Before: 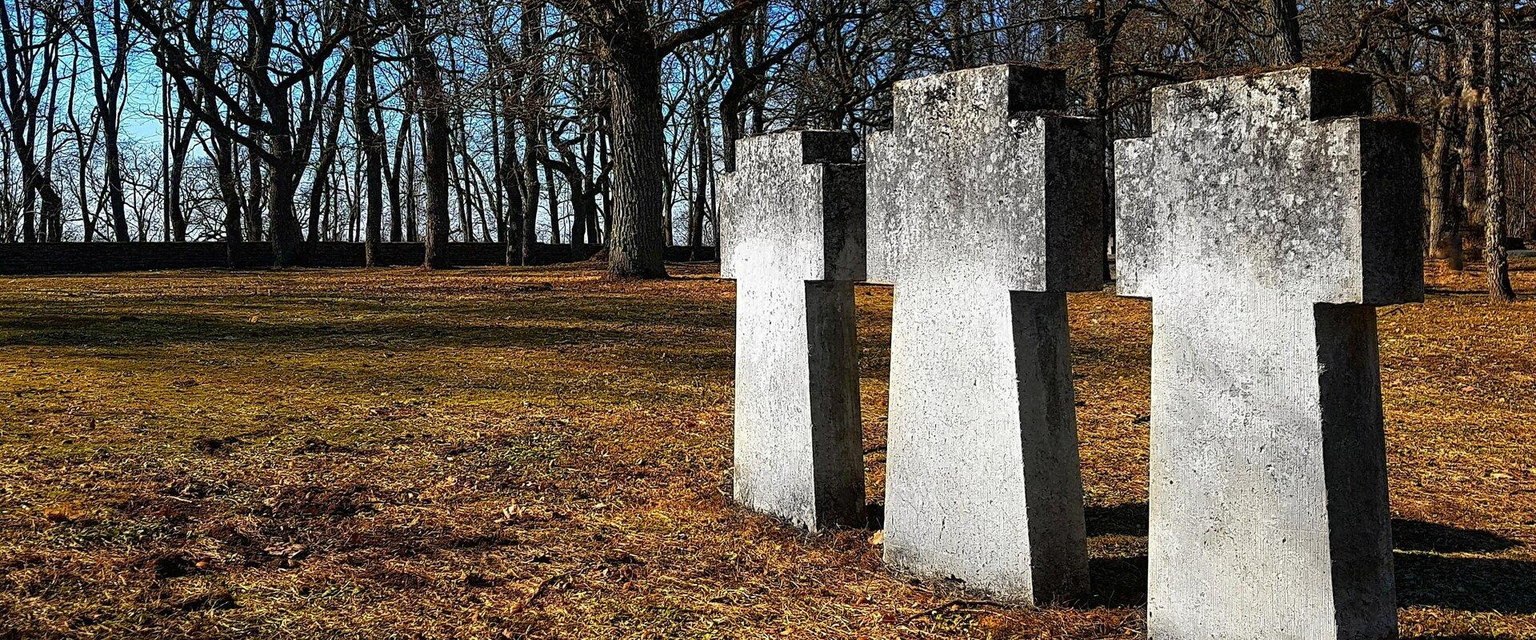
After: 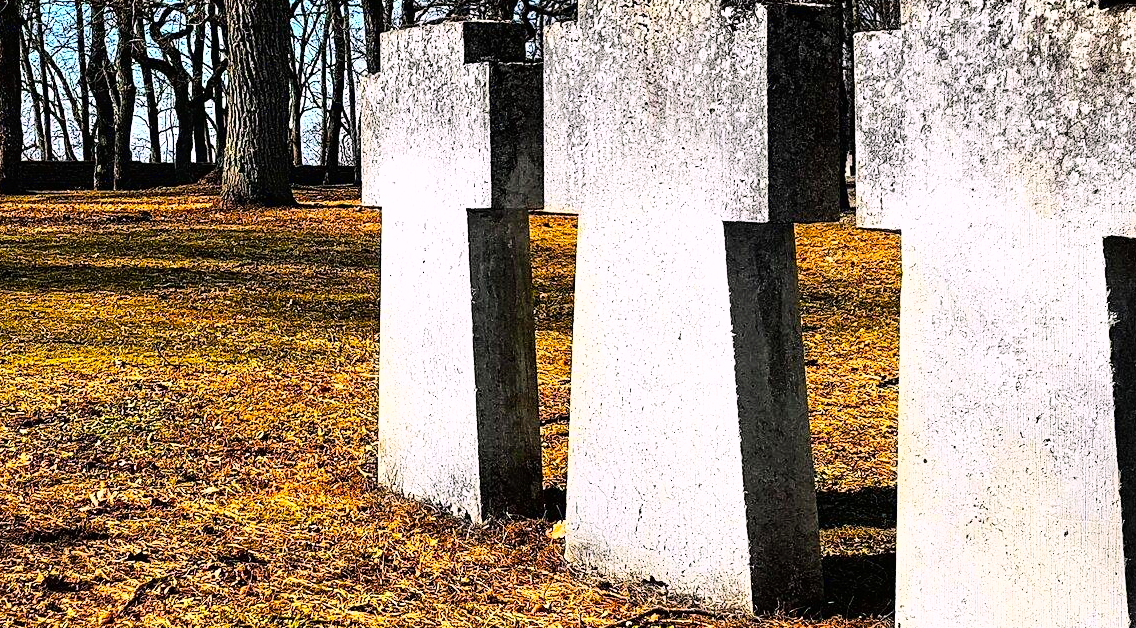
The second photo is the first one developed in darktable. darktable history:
crop and rotate: left 28.121%, top 17.787%, right 12.689%, bottom 3.618%
base curve: curves: ch0 [(0, 0) (0.007, 0.004) (0.027, 0.03) (0.046, 0.07) (0.207, 0.54) (0.442, 0.872) (0.673, 0.972) (1, 1)]
color balance rgb: highlights gain › chroma 1.442%, highlights gain › hue 307.3°, perceptual saturation grading › global saturation 29.577%
